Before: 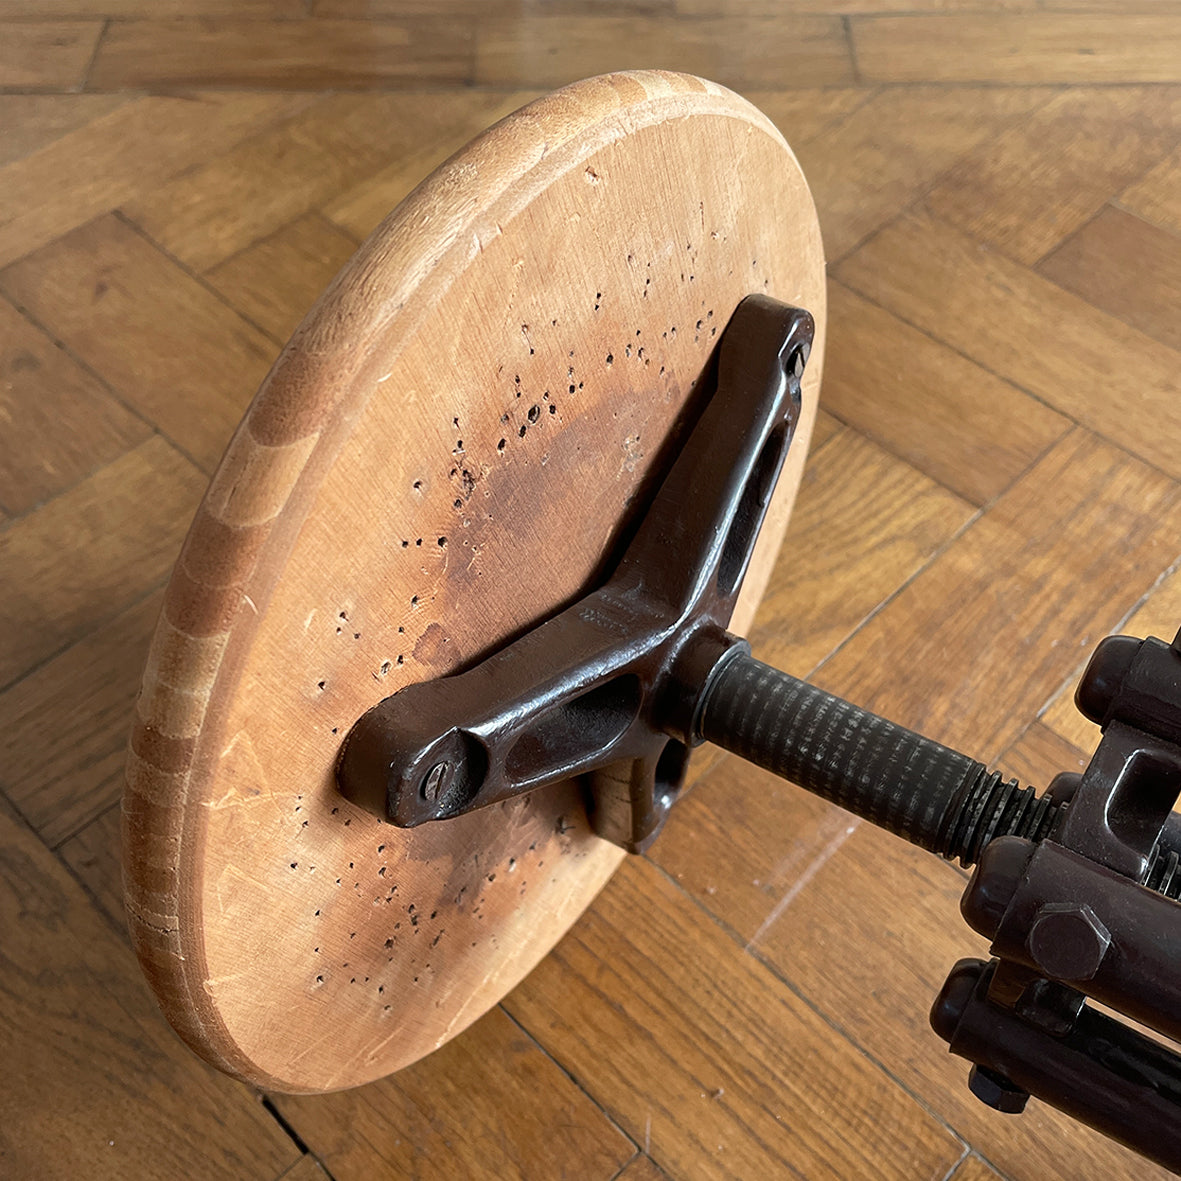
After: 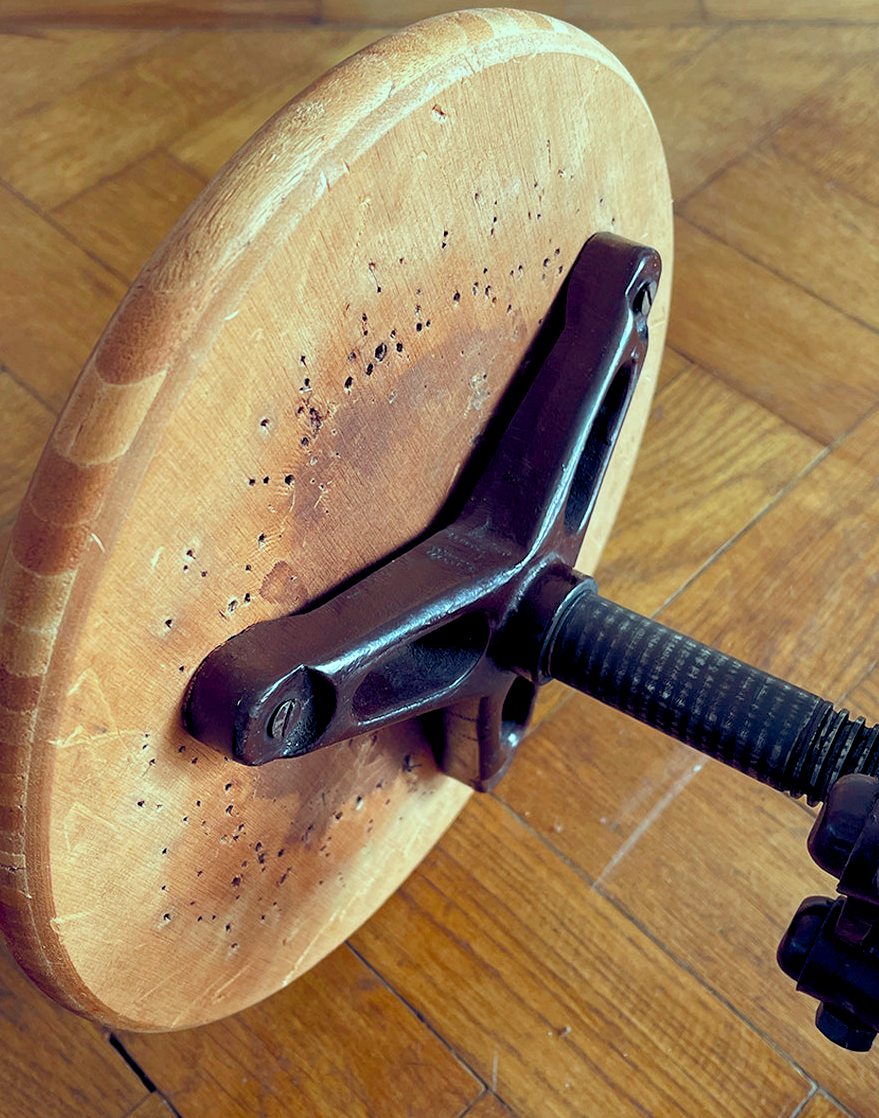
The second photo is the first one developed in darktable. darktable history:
crop and rotate: left 13.002%, top 5.259%, right 12.564%
color balance rgb: highlights gain › chroma 4.072%, highlights gain › hue 201.63°, global offset › luminance -0.304%, global offset › chroma 0.316%, global offset › hue 259.23°, linear chroma grading › global chroma 14.467%, perceptual saturation grading › global saturation 20%, perceptual saturation grading › highlights -25.268%, perceptual saturation grading › shadows 49.332%
